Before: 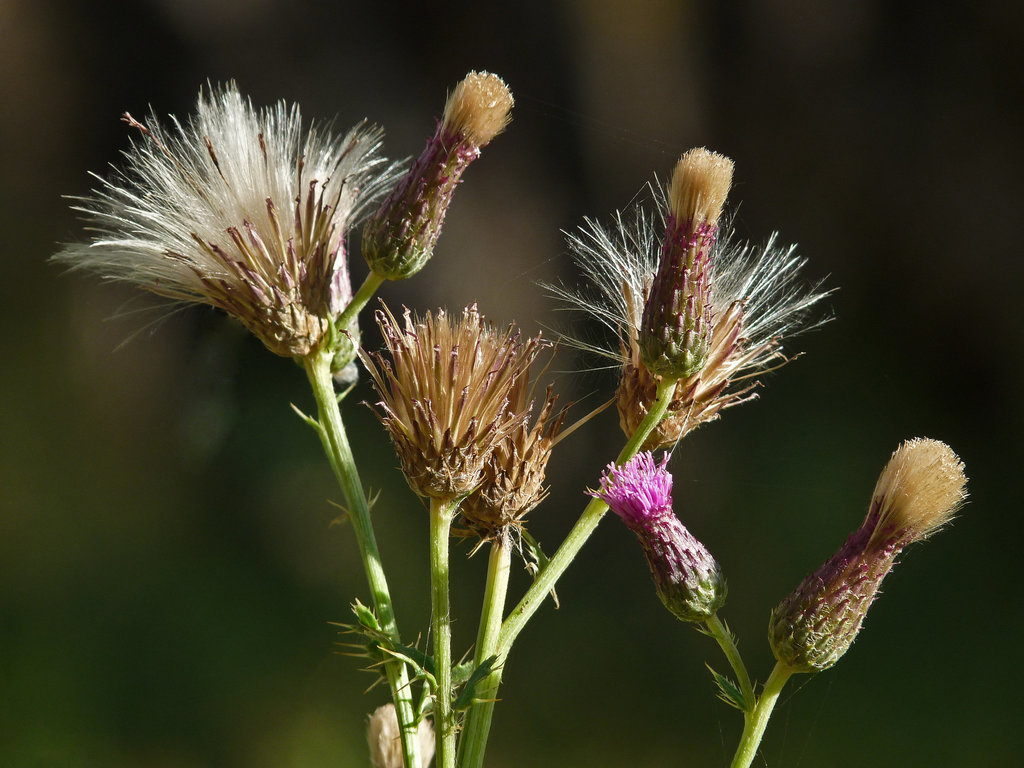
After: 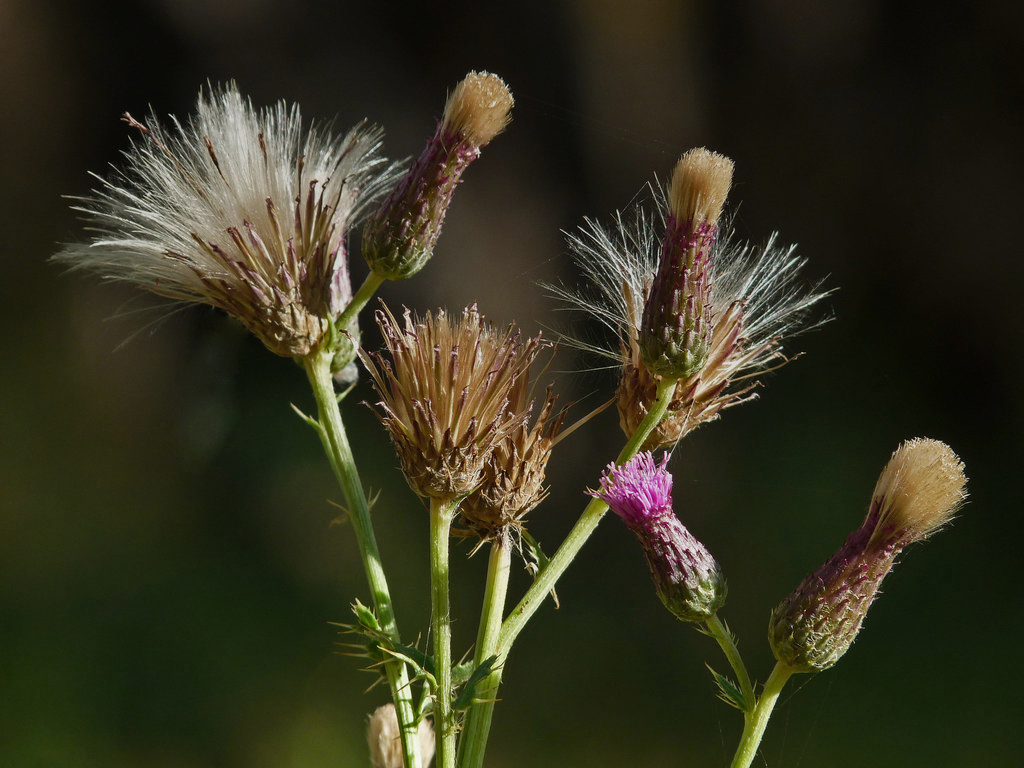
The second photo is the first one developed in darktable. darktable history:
white balance: emerald 1
graduated density: rotation 5.63°, offset 76.9
